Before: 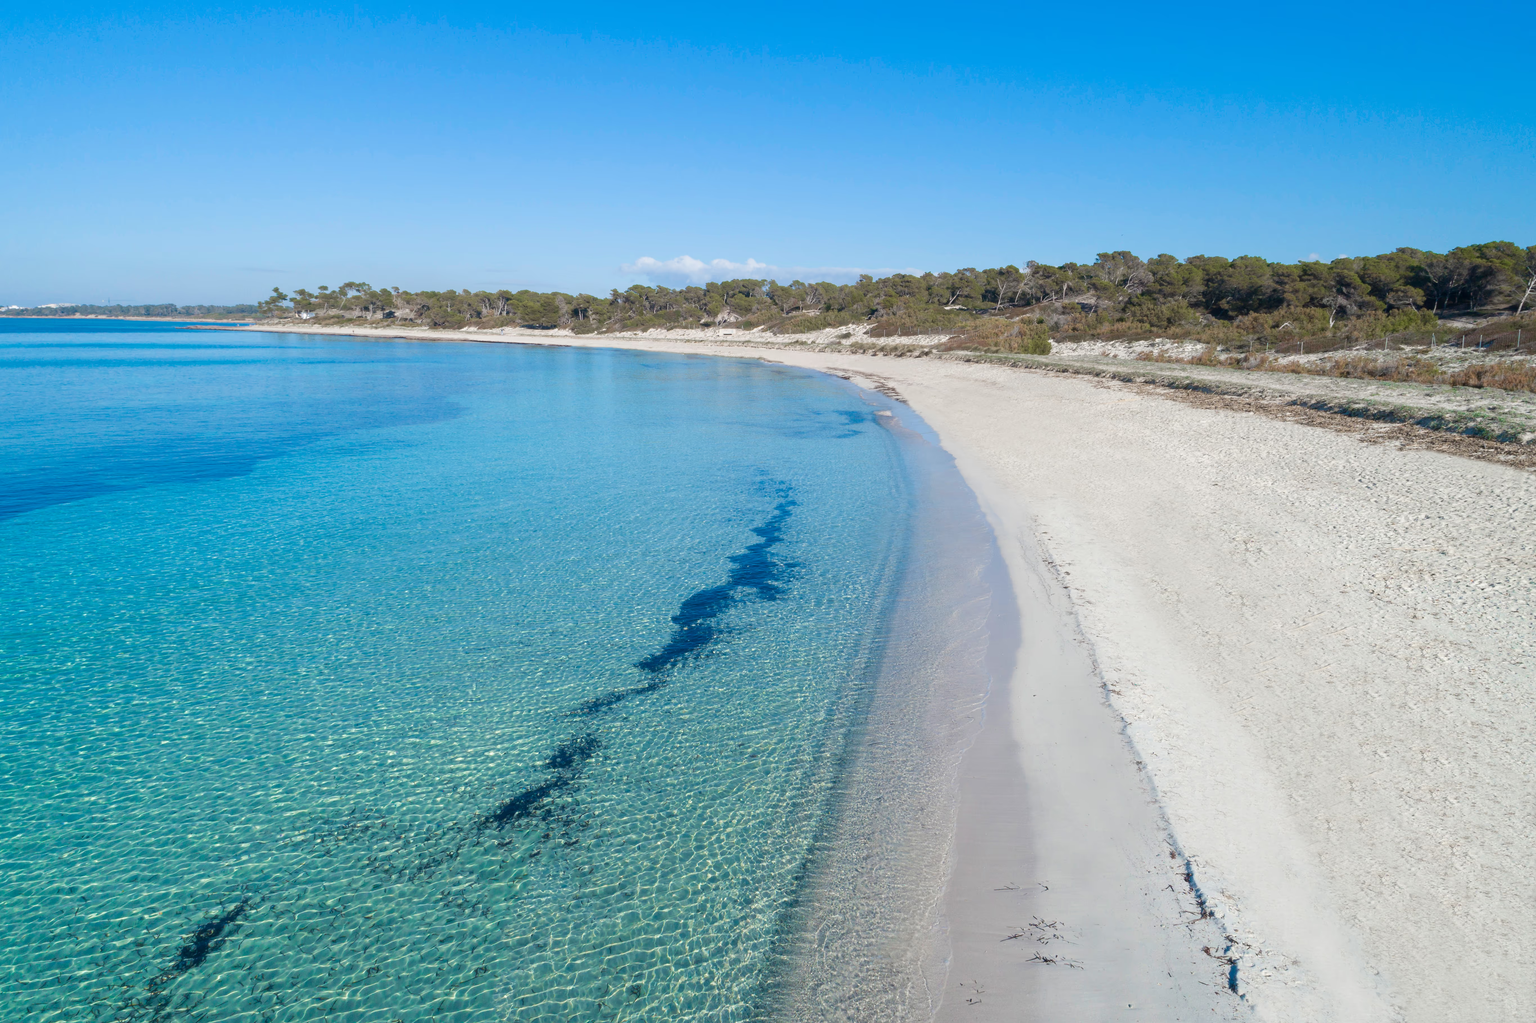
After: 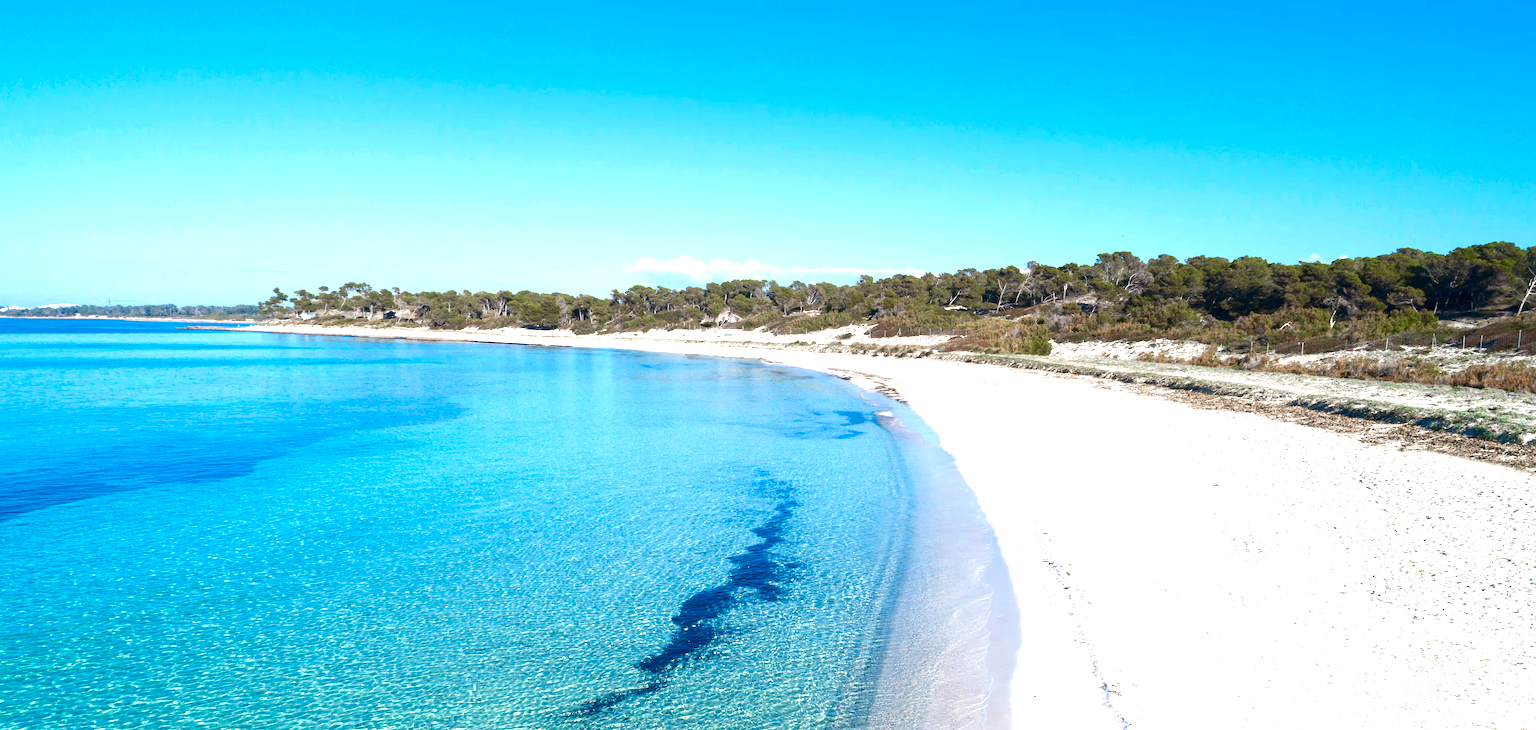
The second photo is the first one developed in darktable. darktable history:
crop: bottom 28.576%
contrast brightness saturation: contrast 0.1, brightness -0.26, saturation 0.14
exposure: black level correction 0, exposure 1 EV, compensate exposure bias true, compensate highlight preservation false
color zones: curves: ch0 [(0.25, 0.5) (0.428, 0.473) (0.75, 0.5)]; ch1 [(0.243, 0.479) (0.398, 0.452) (0.75, 0.5)]
